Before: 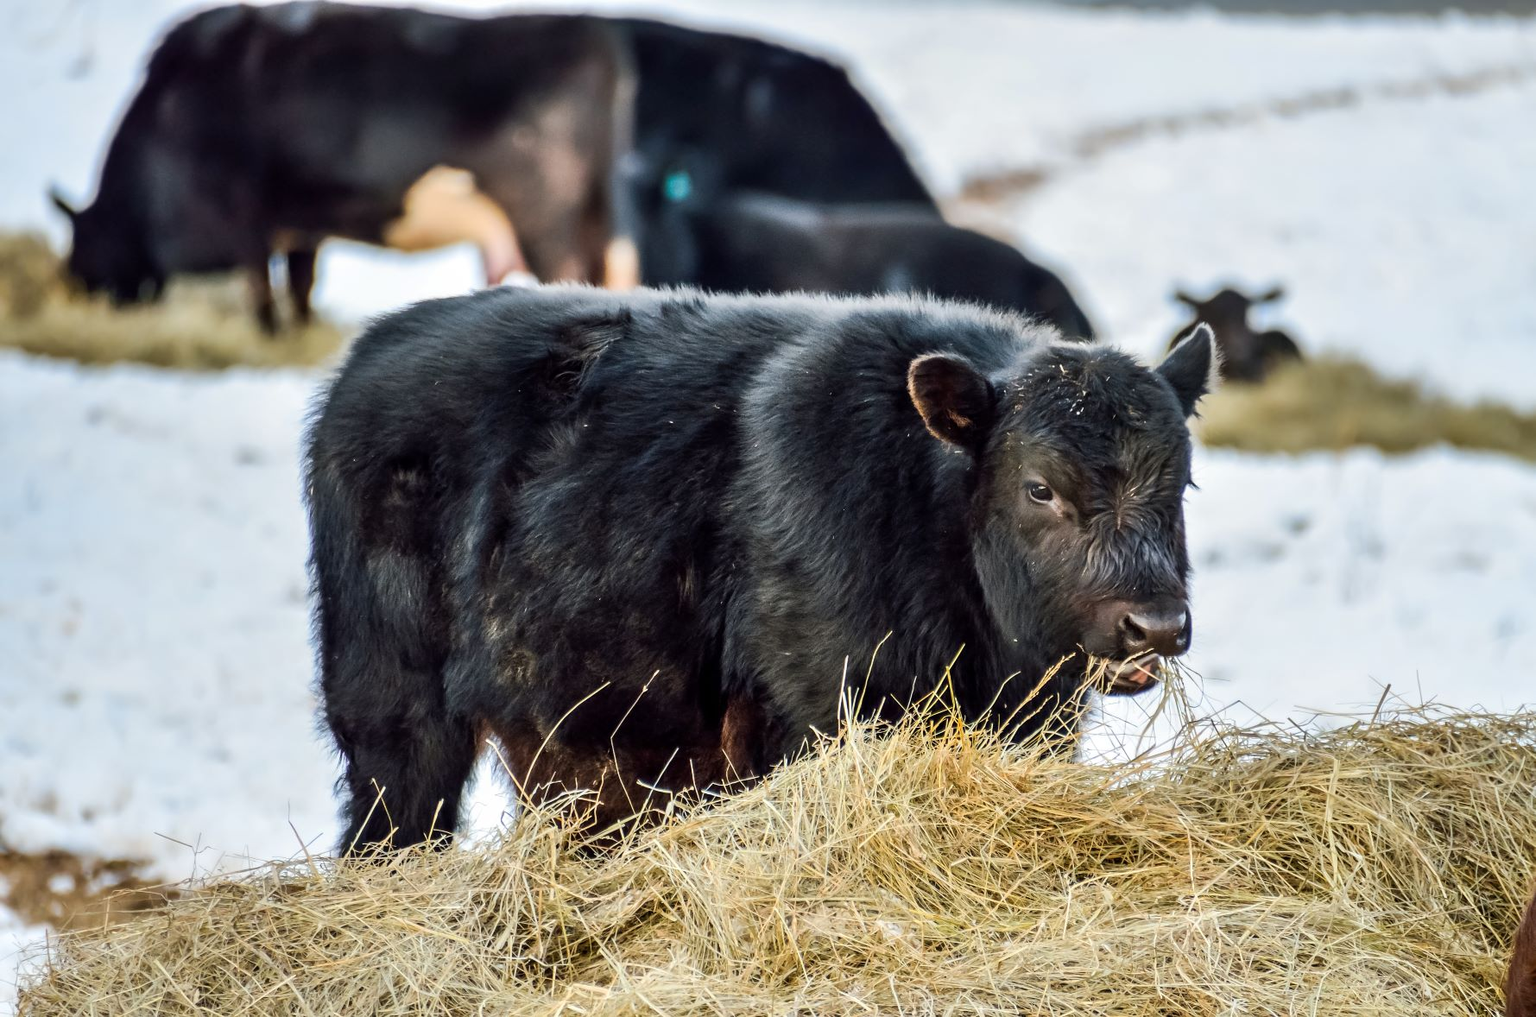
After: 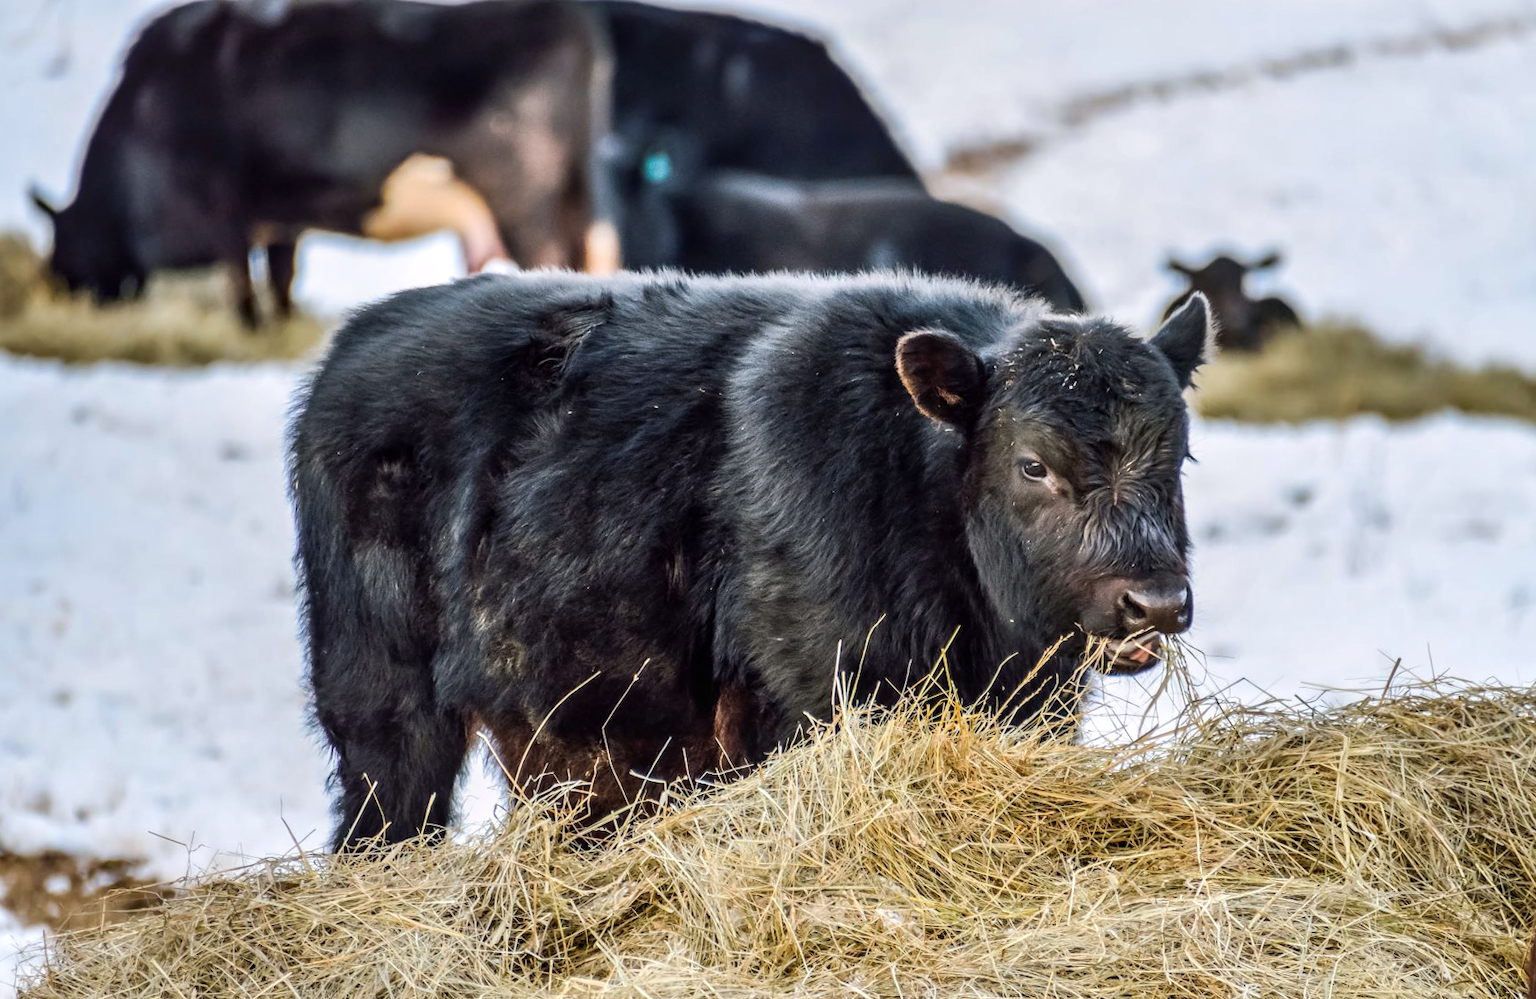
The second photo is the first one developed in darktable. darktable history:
rotate and perspective: rotation -1.32°, lens shift (horizontal) -0.031, crop left 0.015, crop right 0.985, crop top 0.047, crop bottom 0.982
white balance: red 1.009, blue 1.027
local contrast: on, module defaults
